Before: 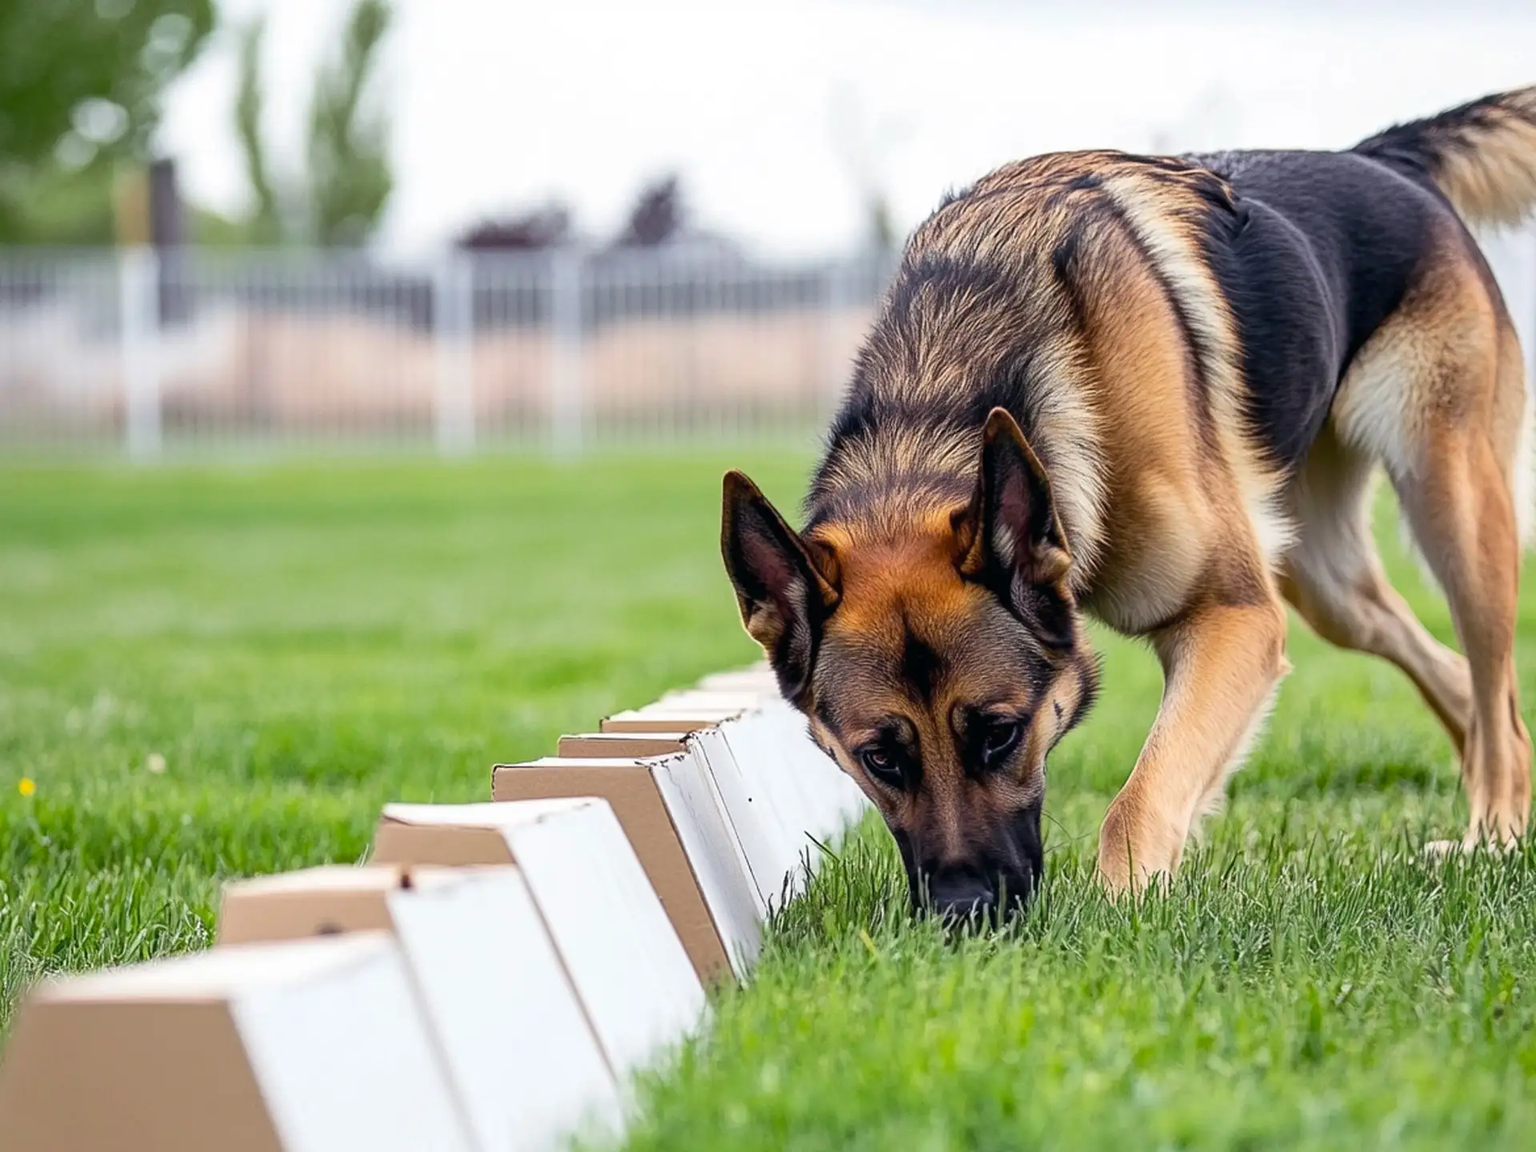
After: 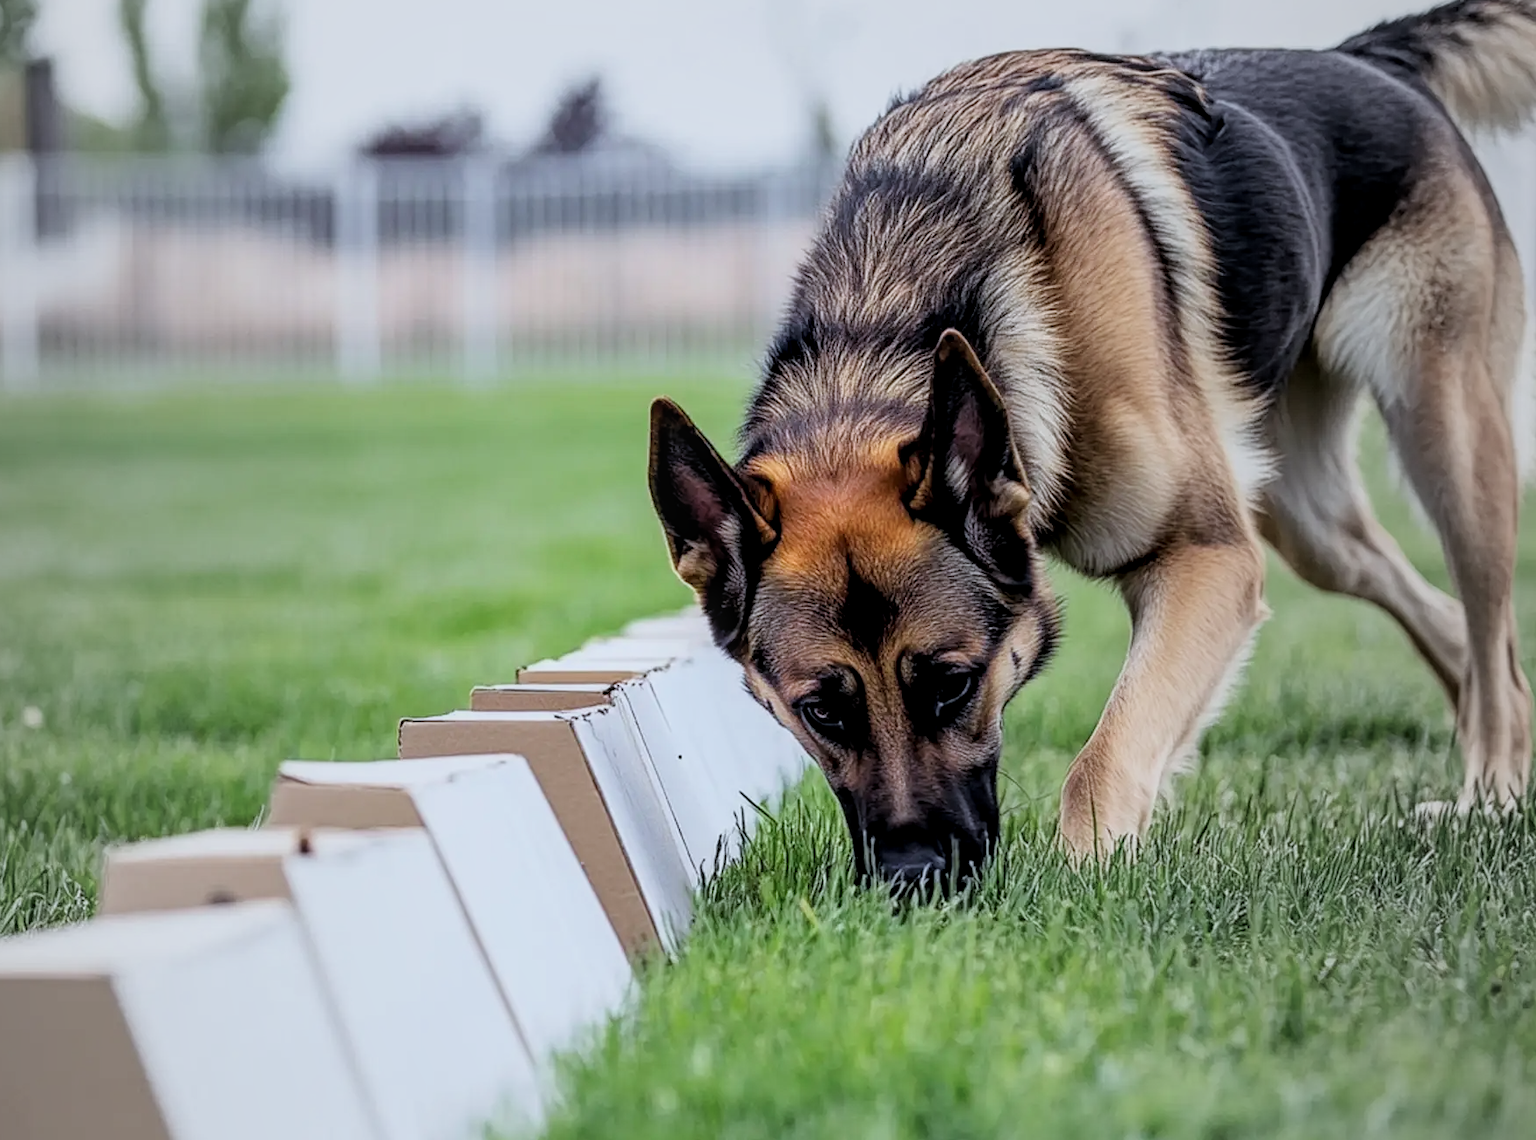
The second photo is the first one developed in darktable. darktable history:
vignetting: fall-off start 18.21%, fall-off radius 137.95%, brightness -0.207, center (-0.078, 0.066), width/height ratio 0.62, shape 0.59
filmic rgb: black relative exposure -5.83 EV, white relative exposure 3.4 EV, hardness 3.68
local contrast: on, module defaults
crop and rotate: left 8.262%, top 9.226%
color calibration: x 0.367, y 0.379, temperature 4395.86 K
